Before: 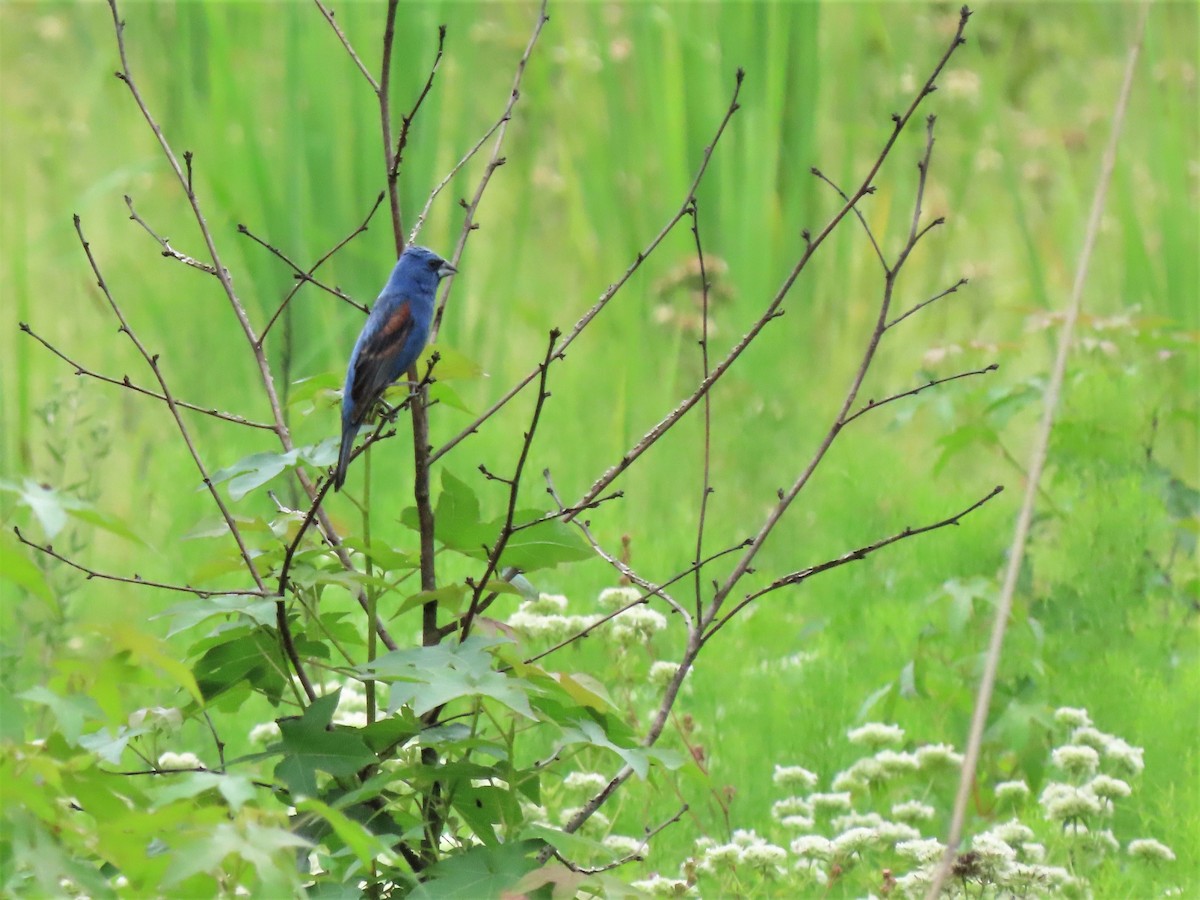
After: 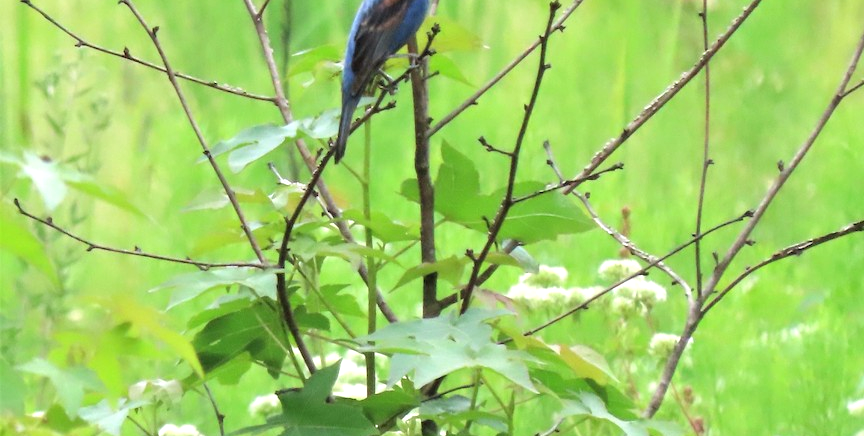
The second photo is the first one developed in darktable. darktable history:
crop: top 36.498%, right 27.964%, bottom 14.995%
exposure: black level correction 0, exposure 0.5 EV, compensate exposure bias true, compensate highlight preservation false
